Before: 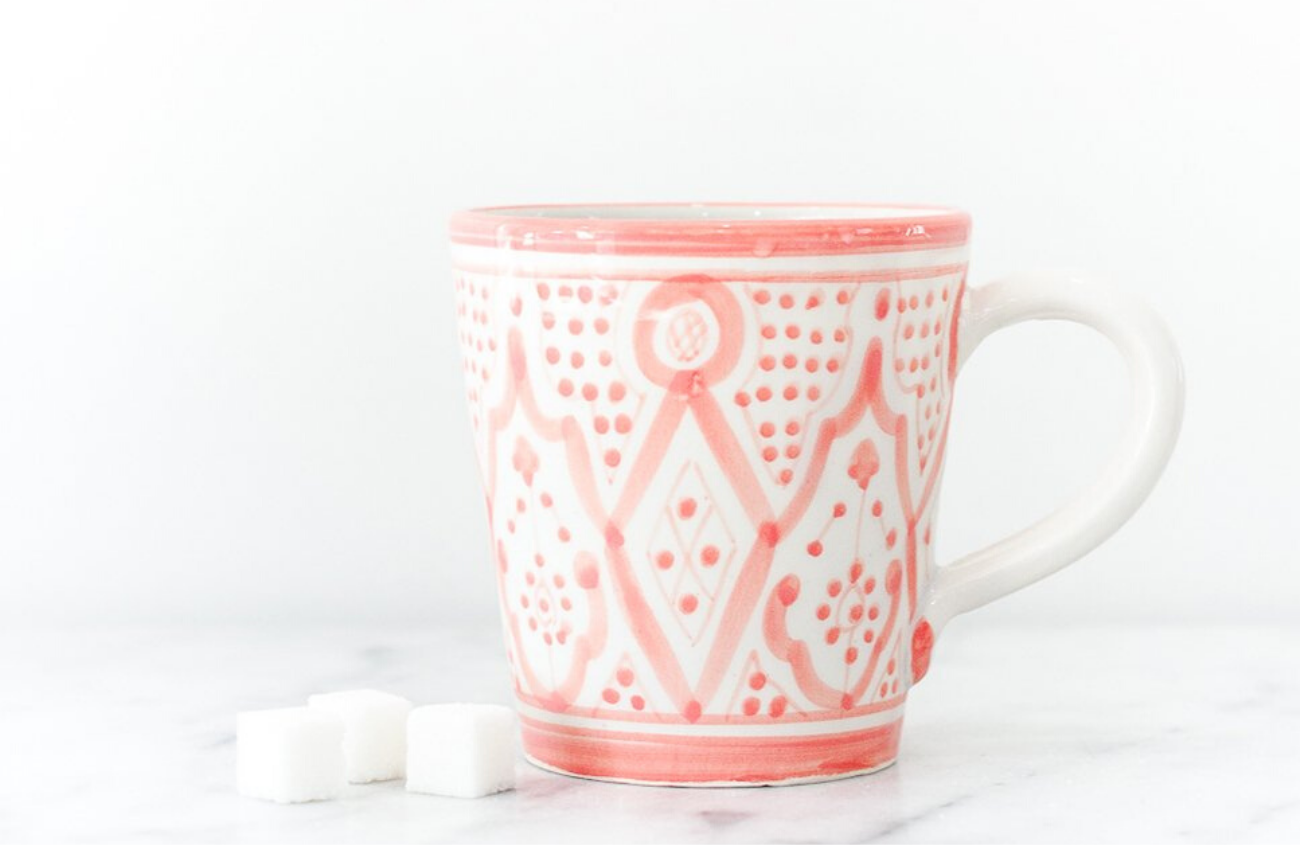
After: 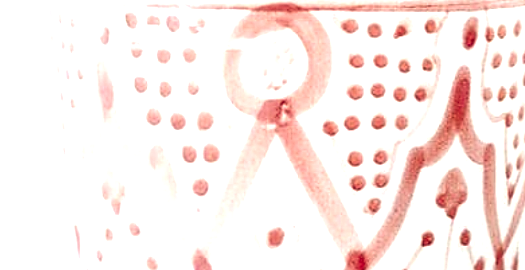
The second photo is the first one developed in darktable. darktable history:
sharpen: on, module defaults
tone equalizer: -8 EV -0.75 EV, -7 EV -0.7 EV, -6 EV -0.6 EV, -5 EV -0.4 EV, -3 EV 0.4 EV, -2 EV 0.6 EV, -1 EV 0.7 EV, +0 EV 0.75 EV, edges refinement/feathering 500, mask exposure compensation -1.57 EV, preserve details no
local contrast: shadows 185%, detail 225%
crop: left 31.751%, top 32.172%, right 27.8%, bottom 35.83%
